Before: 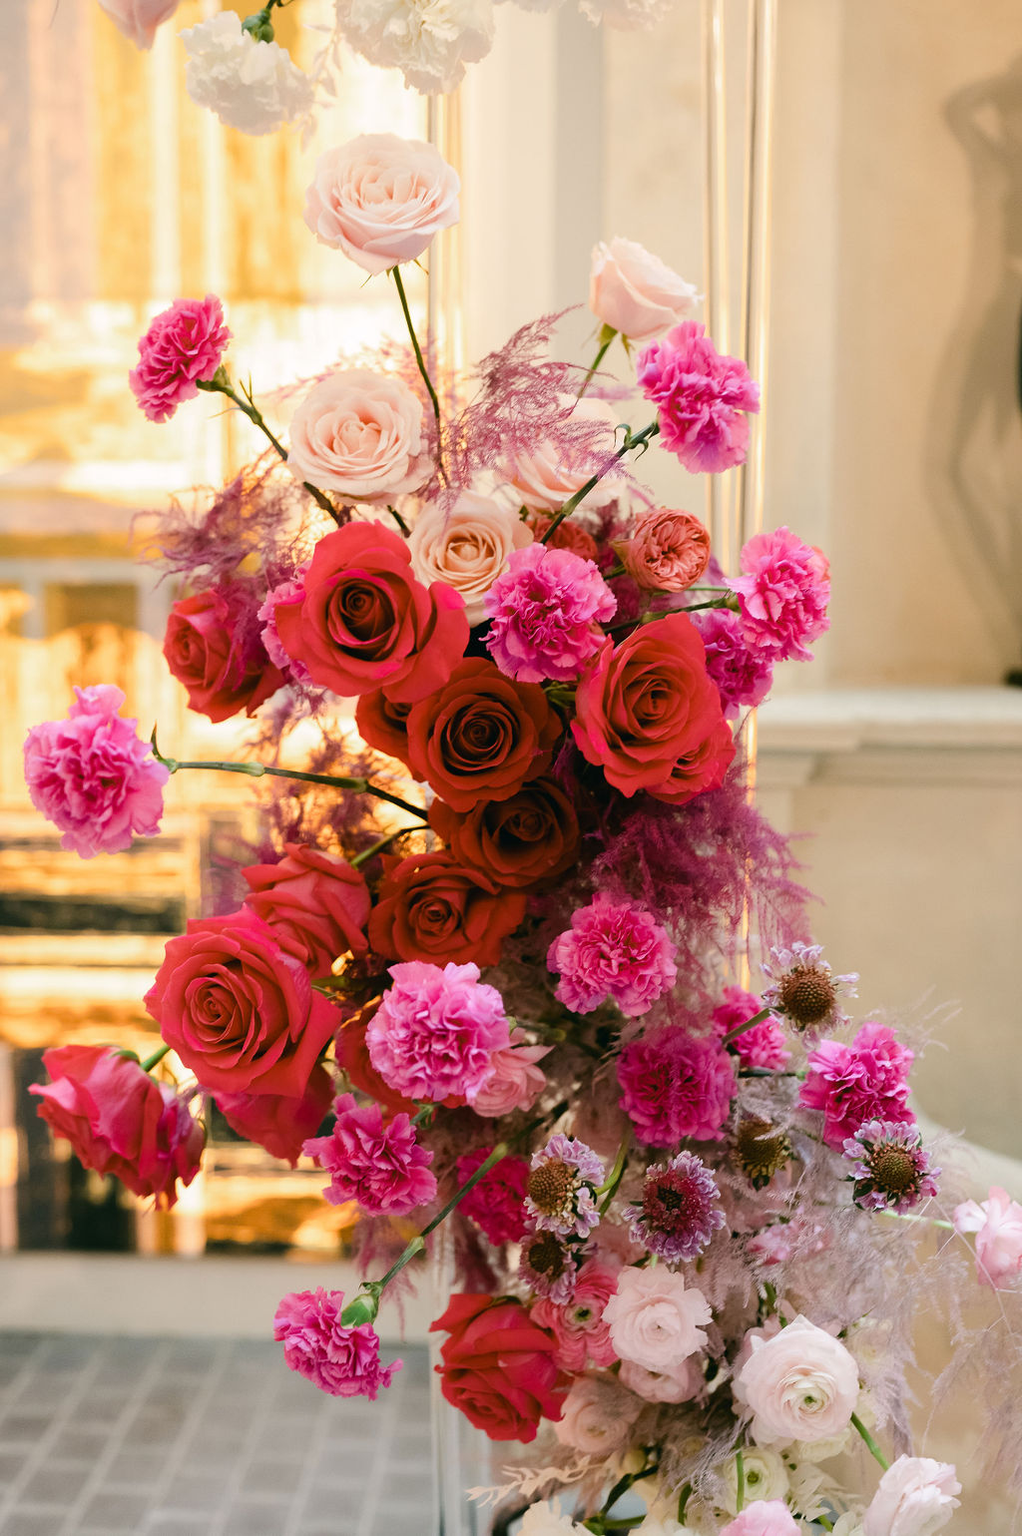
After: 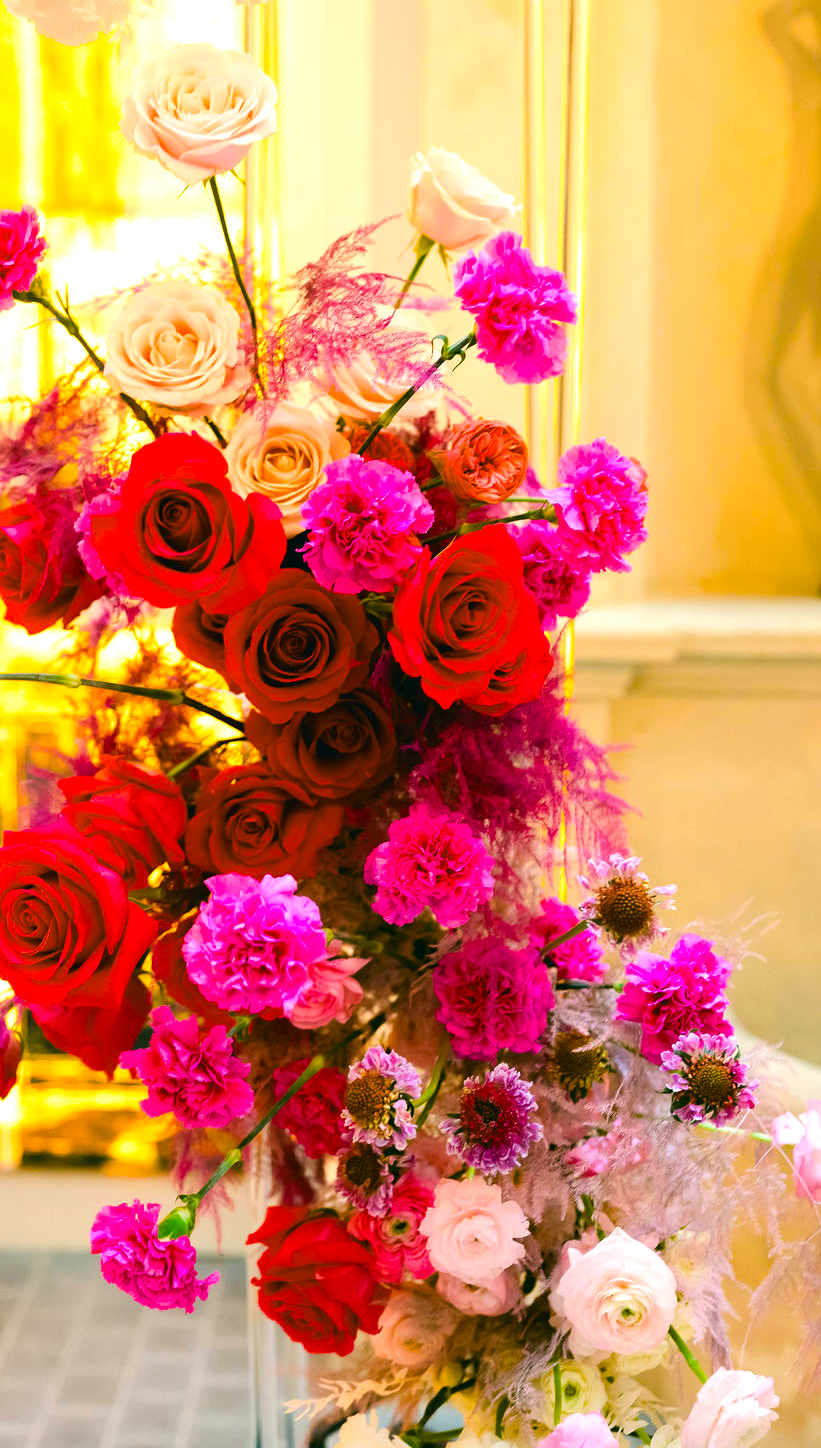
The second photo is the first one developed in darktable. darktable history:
exposure: exposure 0.258 EV, compensate highlight preservation false
color balance rgb: shadows lift › chroma 1.036%, shadows lift › hue 243.6°, highlights gain › luminance 14.977%, linear chroma grading › shadows 17.443%, linear chroma grading › highlights 61.033%, linear chroma grading › global chroma 49.77%, perceptual saturation grading › global saturation -0.022%
crop and rotate: left 17.977%, top 5.91%, right 1.753%
